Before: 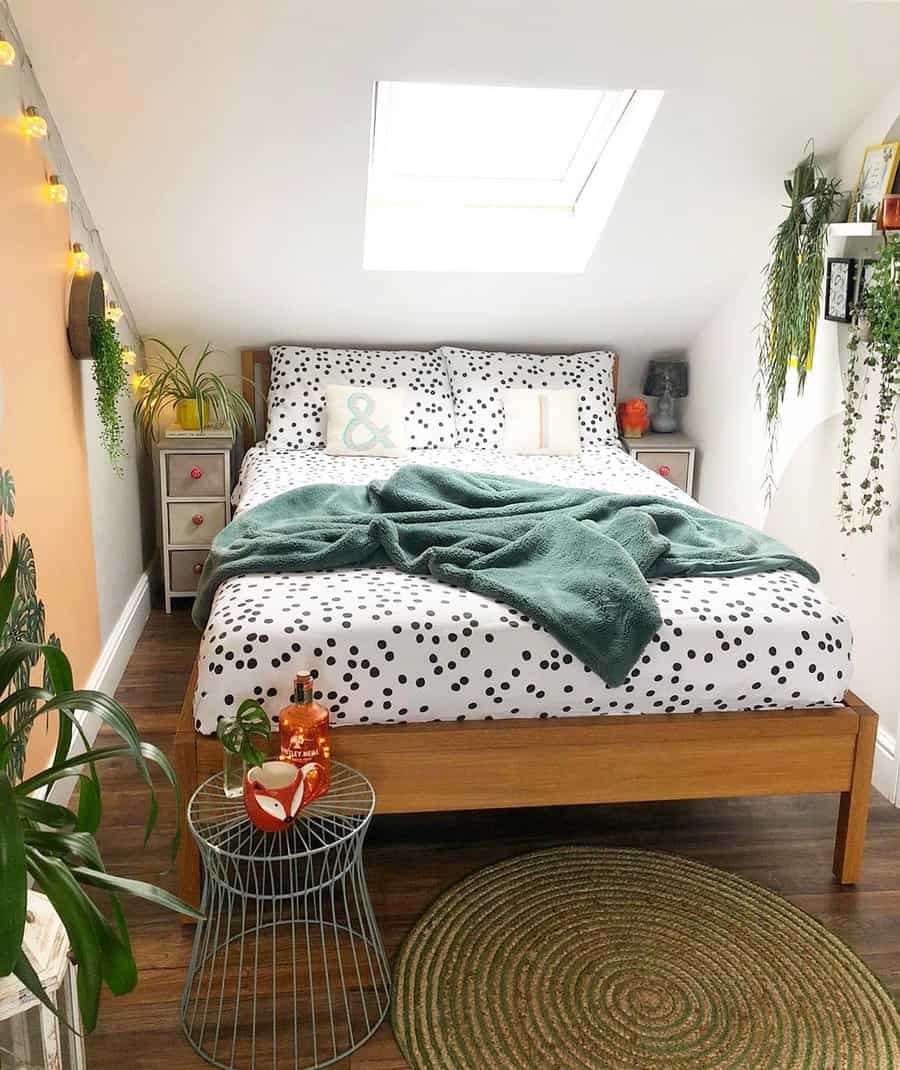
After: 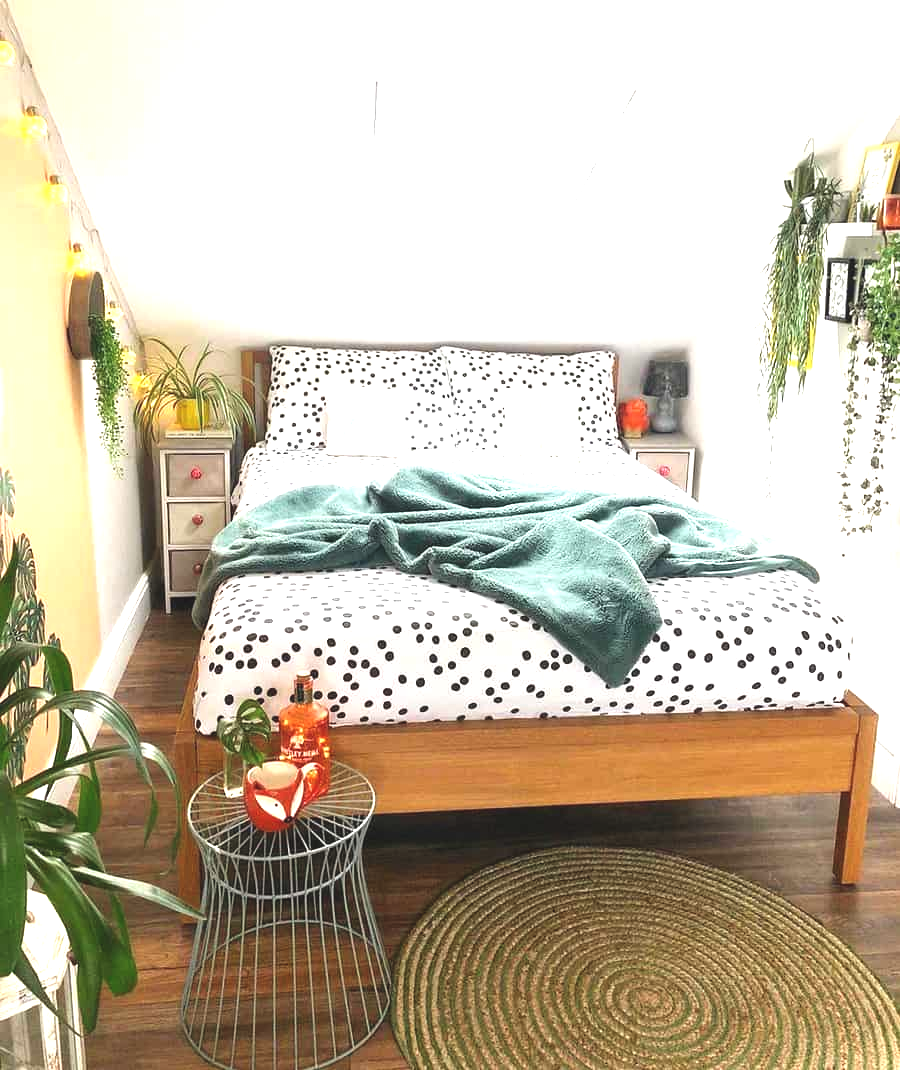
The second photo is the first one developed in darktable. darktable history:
exposure: black level correction -0.005, exposure 1 EV, compensate exposure bias true, compensate highlight preservation false
